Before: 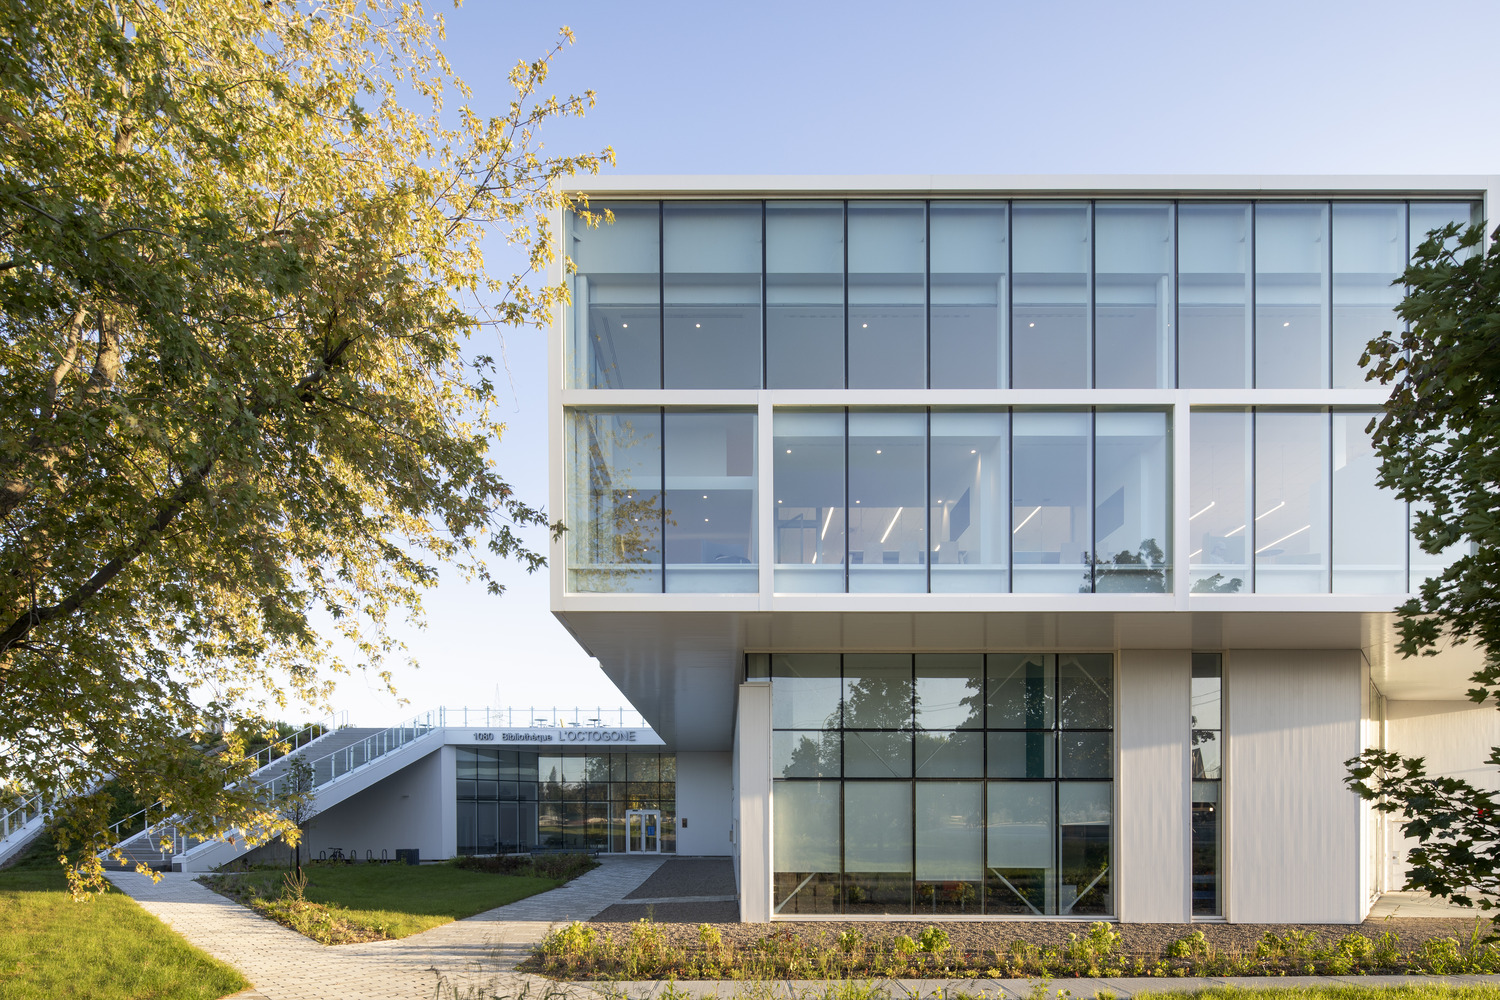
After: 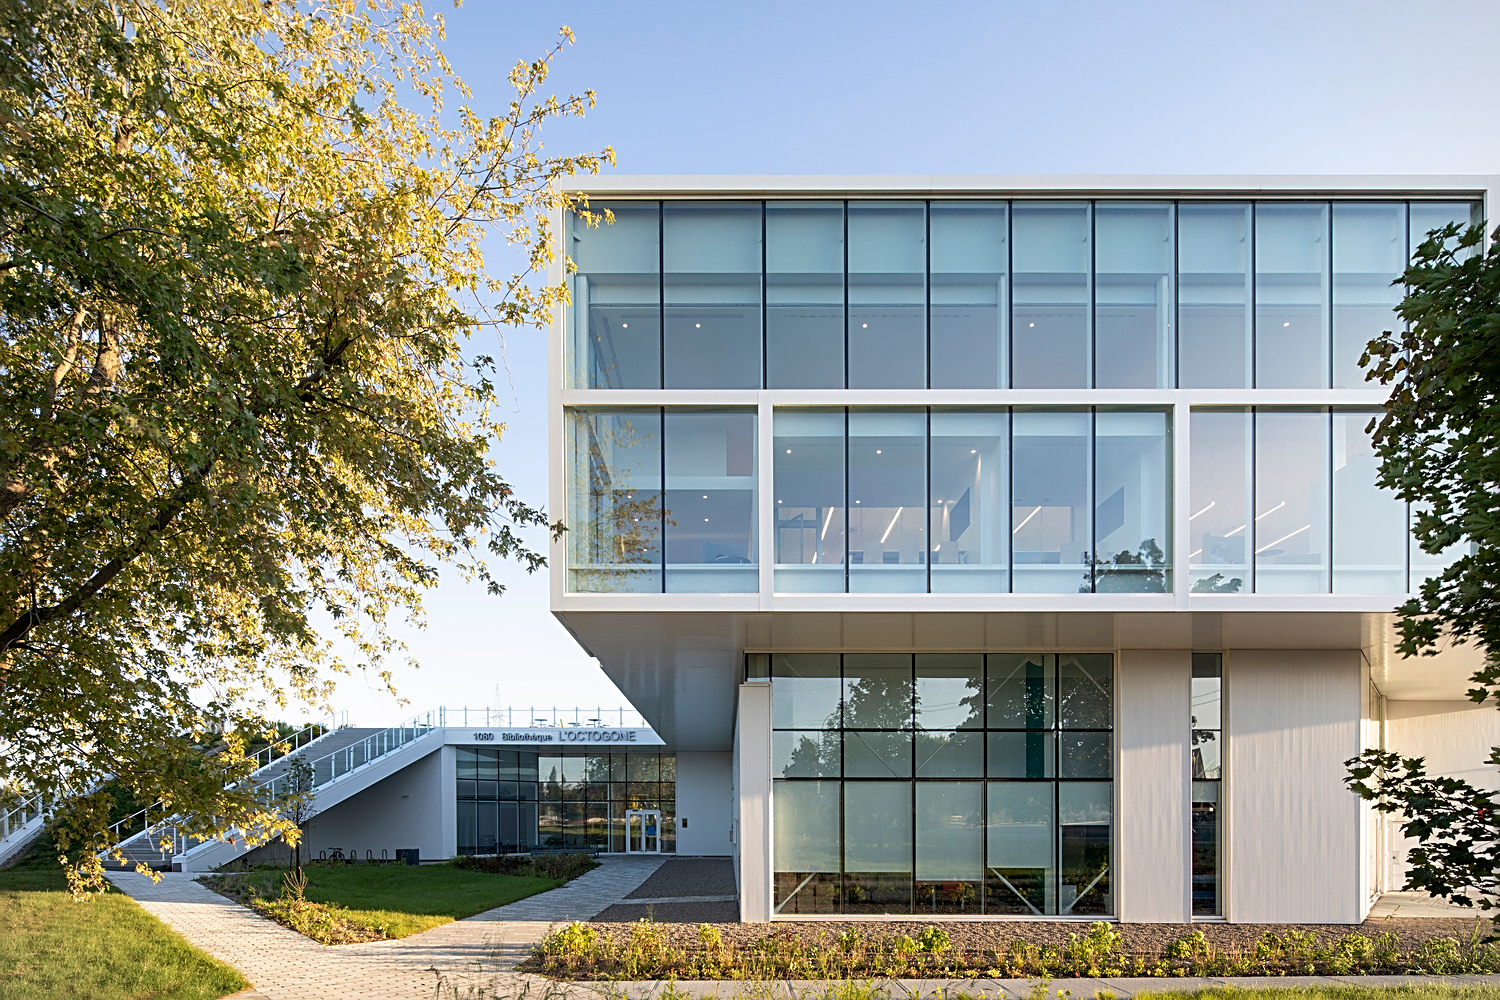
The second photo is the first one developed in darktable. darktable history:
sharpen: radius 2.535, amount 0.629
vignetting: fall-off start 97.17%, brightness -0.162, width/height ratio 1.18, unbound false
